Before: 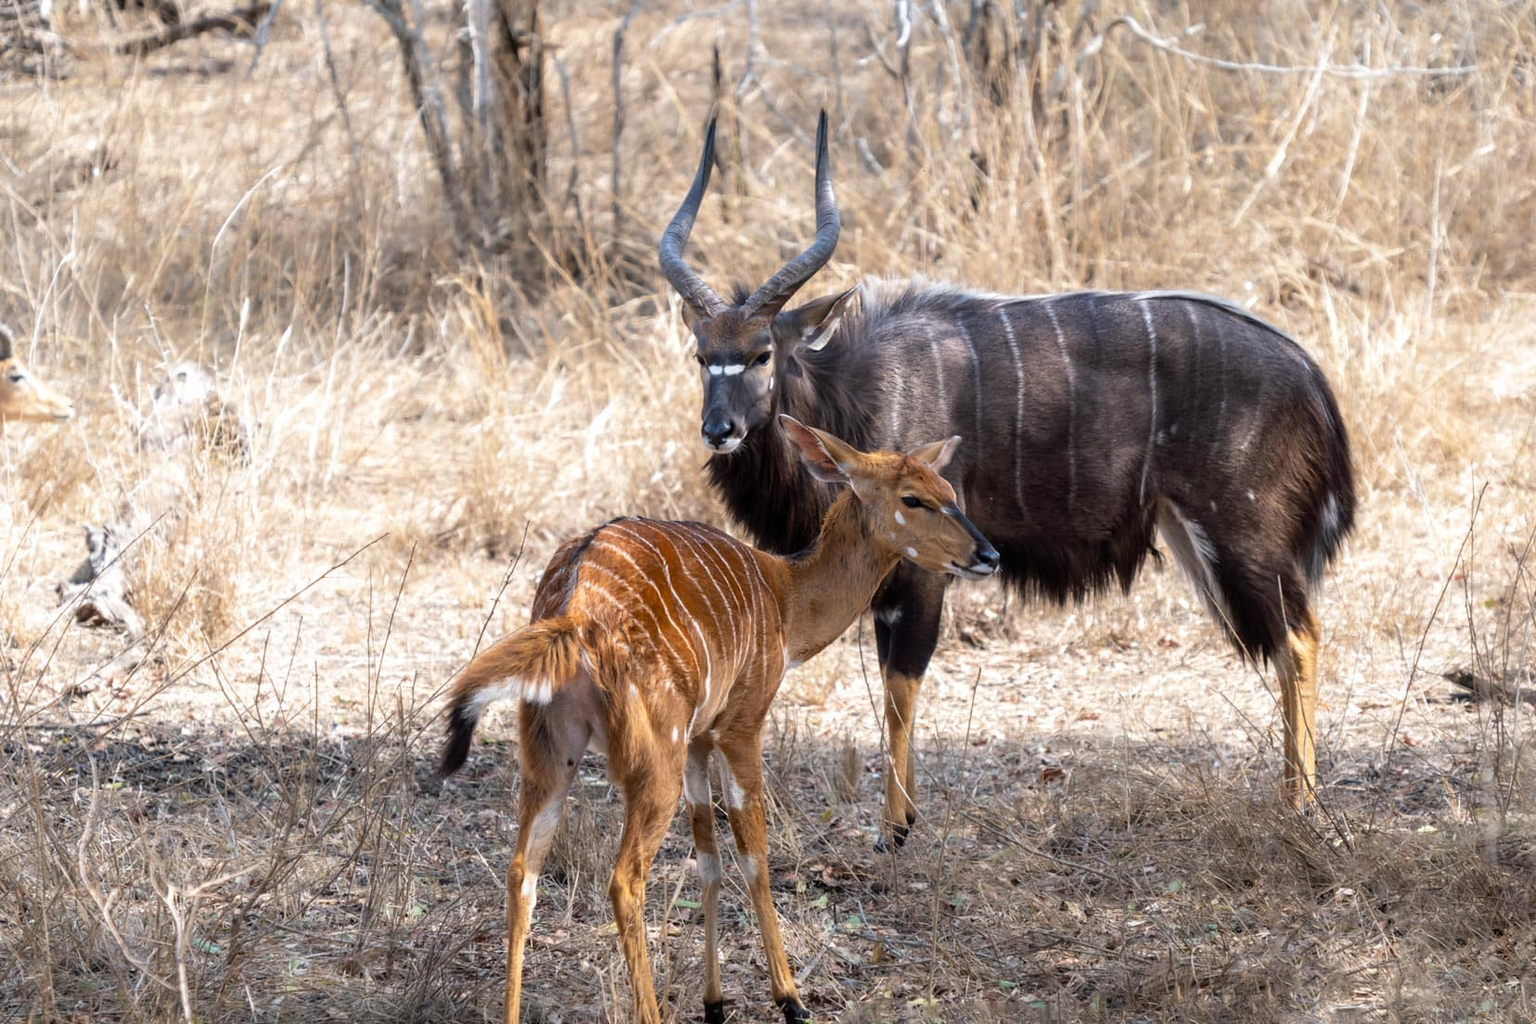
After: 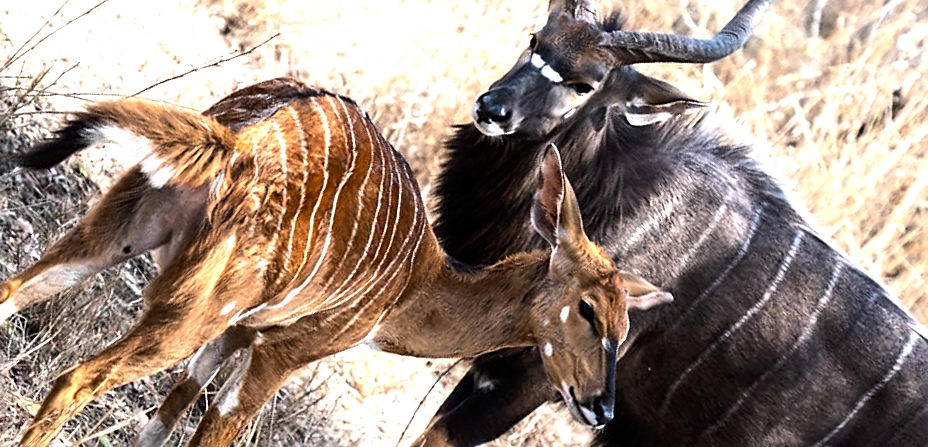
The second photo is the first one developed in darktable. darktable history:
crop and rotate: angle -44.96°, top 16.676%, right 0.909%, bottom 11.625%
tone equalizer: -8 EV -1.11 EV, -7 EV -0.989 EV, -6 EV -0.83 EV, -5 EV -0.615 EV, -3 EV 0.552 EV, -2 EV 0.849 EV, -1 EV 0.991 EV, +0 EV 1.06 EV, edges refinement/feathering 500, mask exposure compensation -1.57 EV, preserve details no
sharpen: on, module defaults
color correction: highlights b* -0.059
